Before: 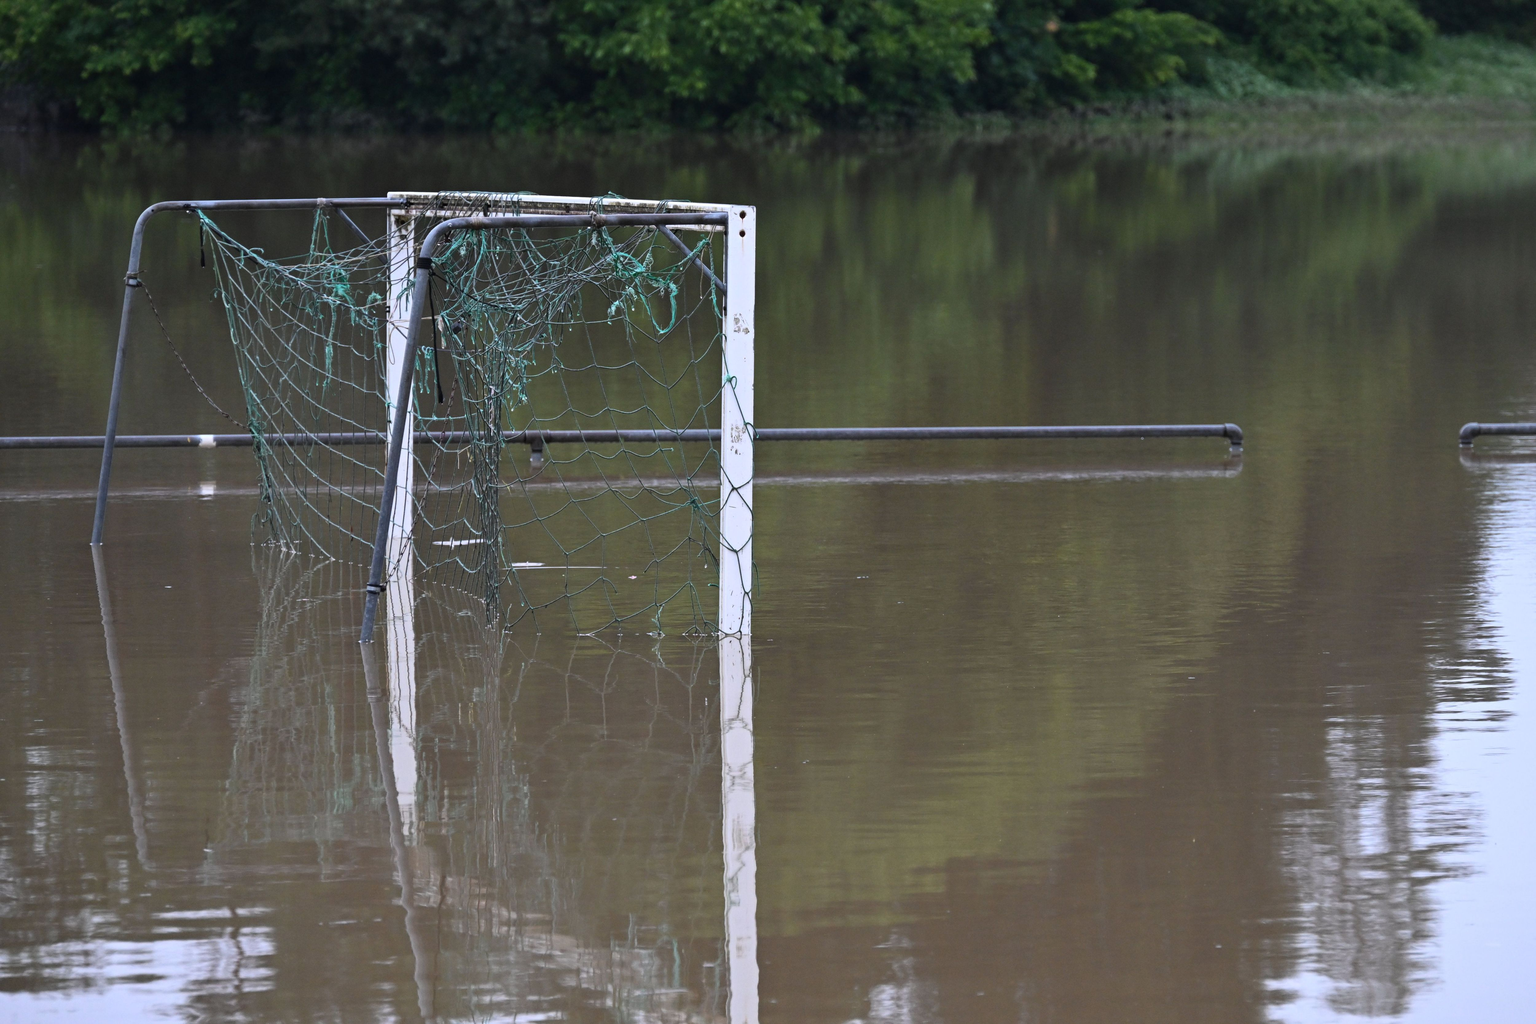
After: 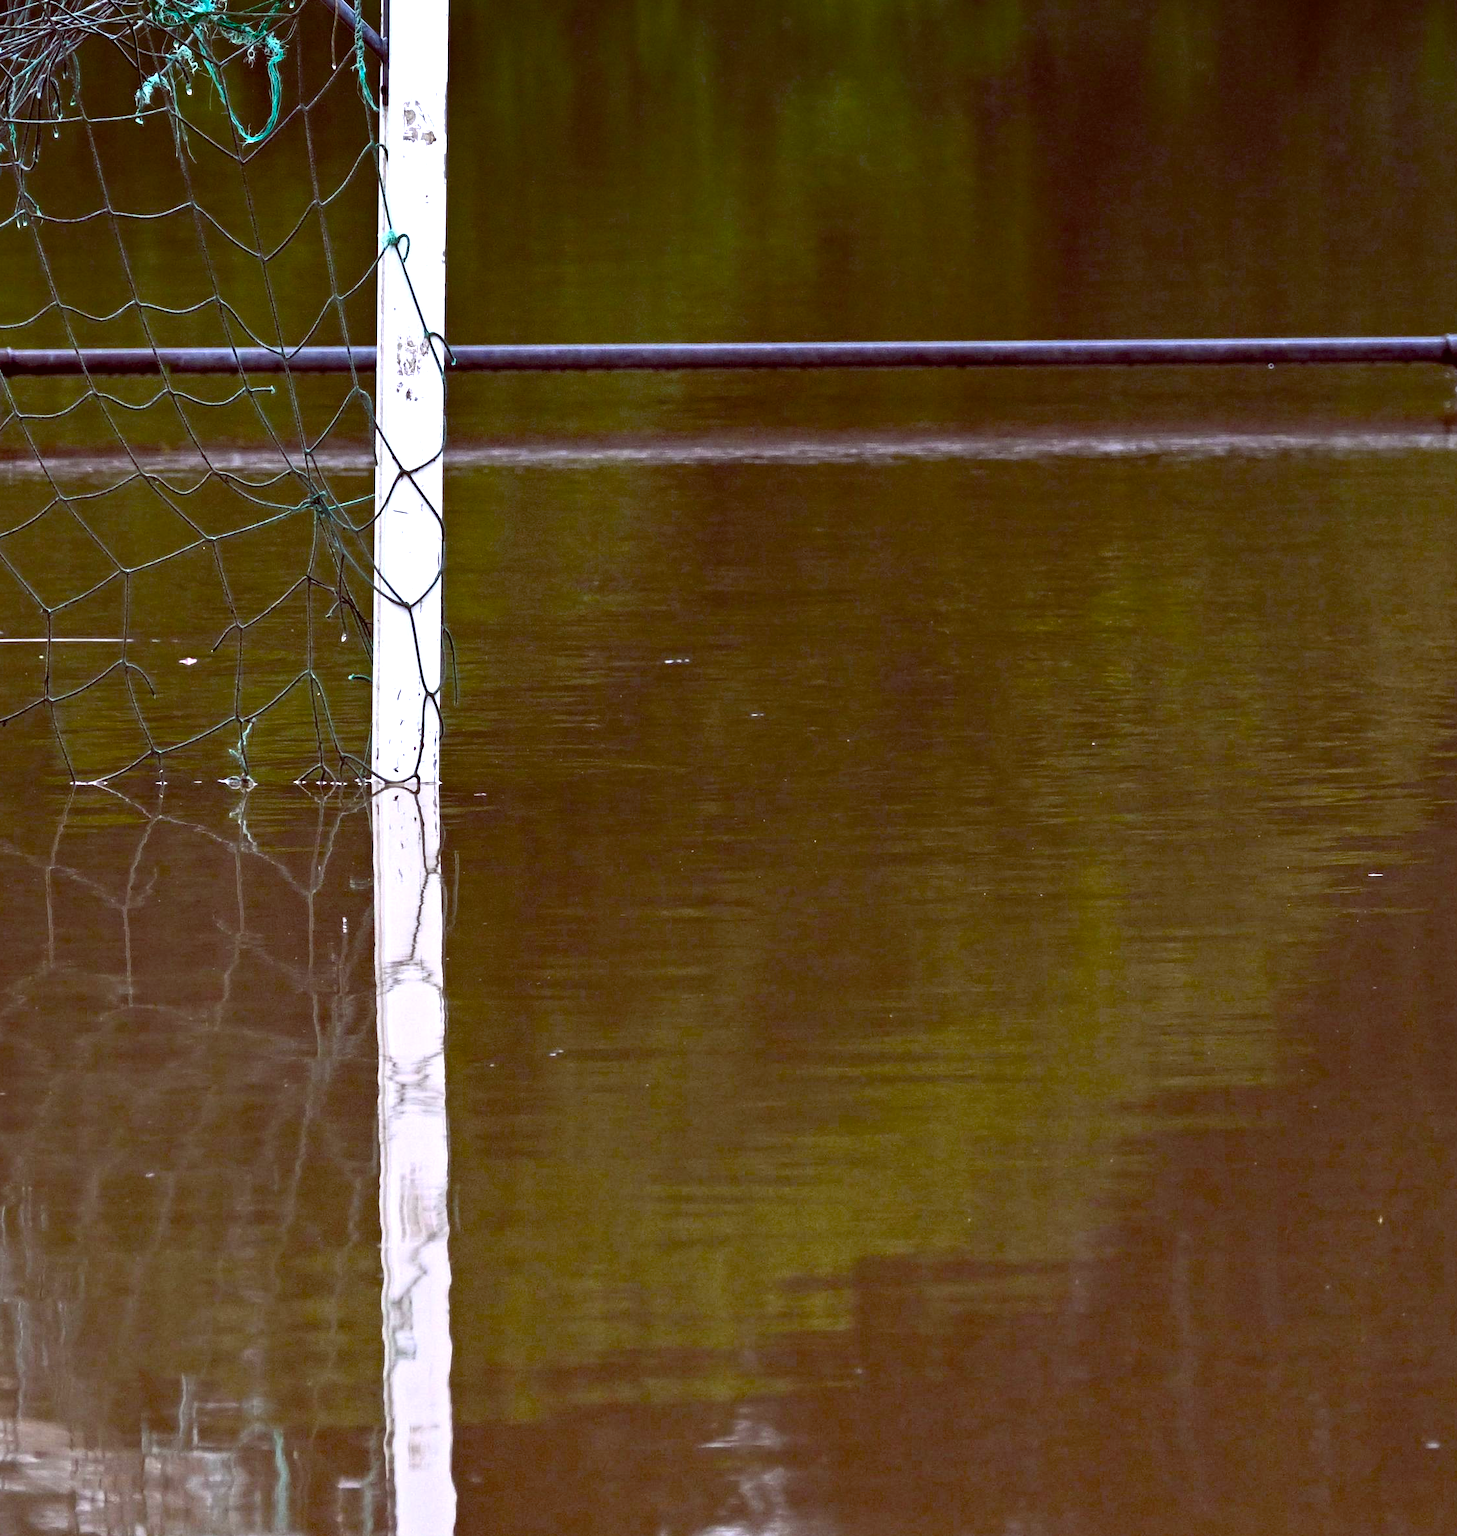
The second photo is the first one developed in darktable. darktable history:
color balance rgb: shadows lift › chroma 0.754%, shadows lift › hue 111.63°, global offset › luminance -0.21%, global offset › chroma 0.265%, linear chroma grading › shadows -30.063%, linear chroma grading › global chroma 35.497%, perceptual saturation grading › global saturation 20%, perceptual saturation grading › highlights -25.878%, perceptual saturation grading › shadows 50.042%, perceptual brilliance grading › global brilliance 14.963%, perceptual brilliance grading › shadows -35.437%, global vibrance 9.656%, contrast 14.891%, saturation formula JzAzBz (2021)
crop: left 35.439%, top 26.008%, right 19.896%, bottom 3.361%
